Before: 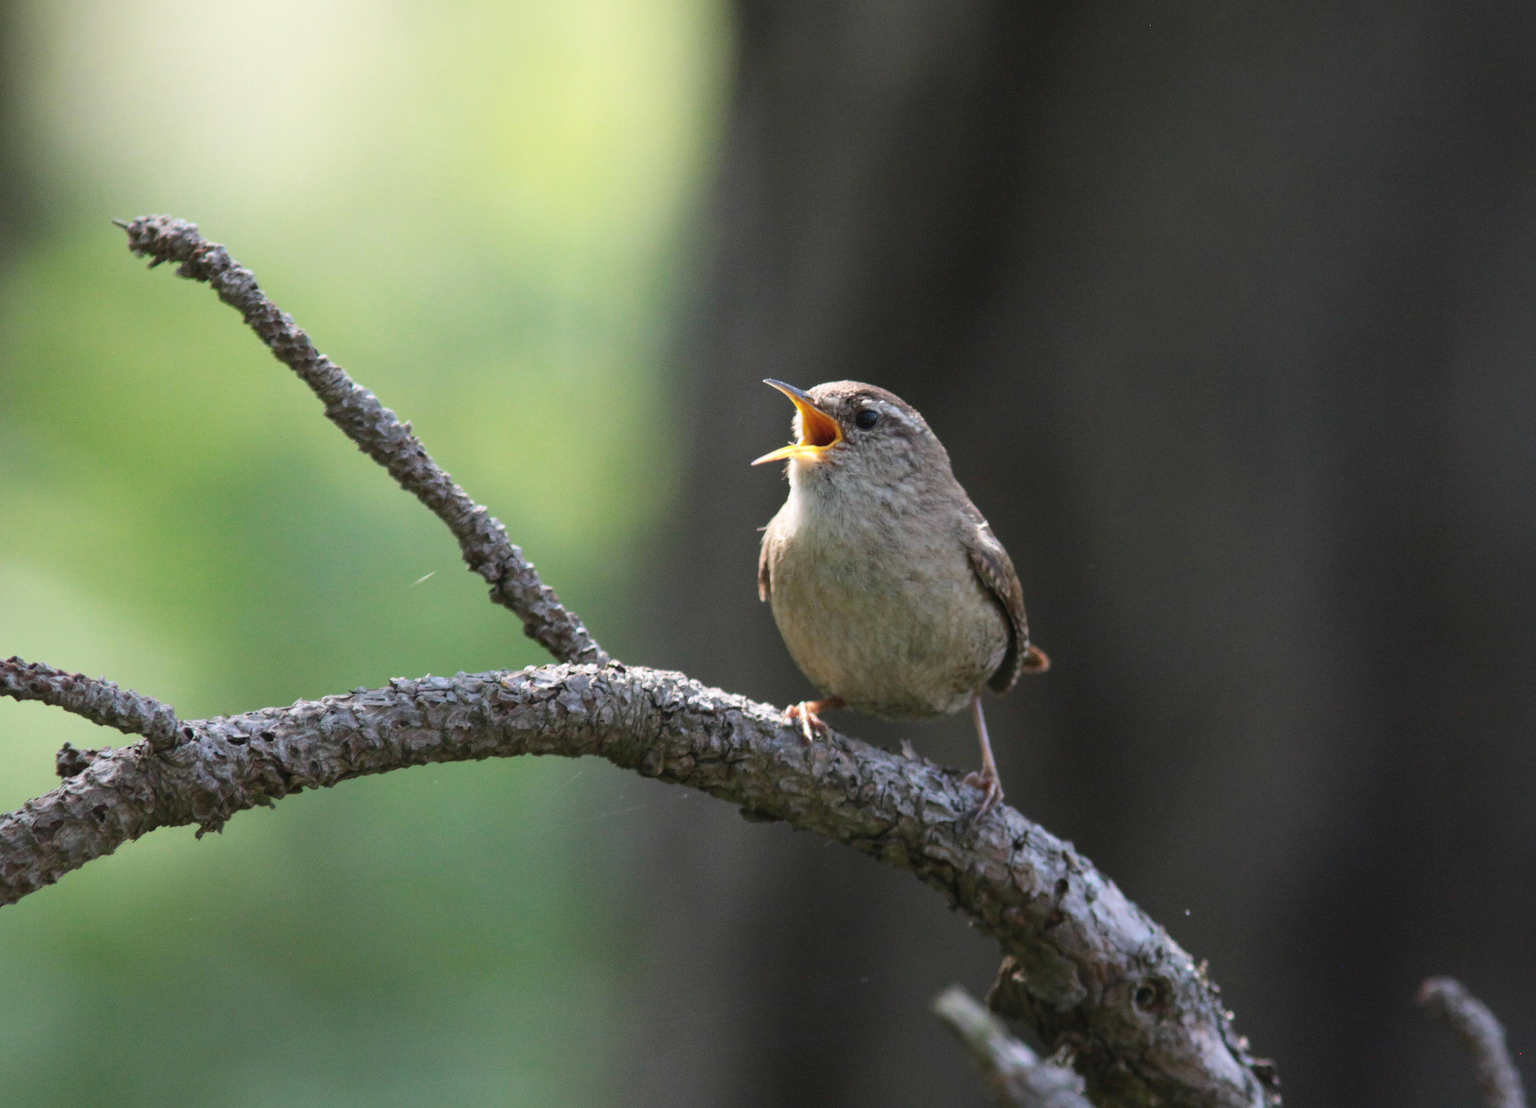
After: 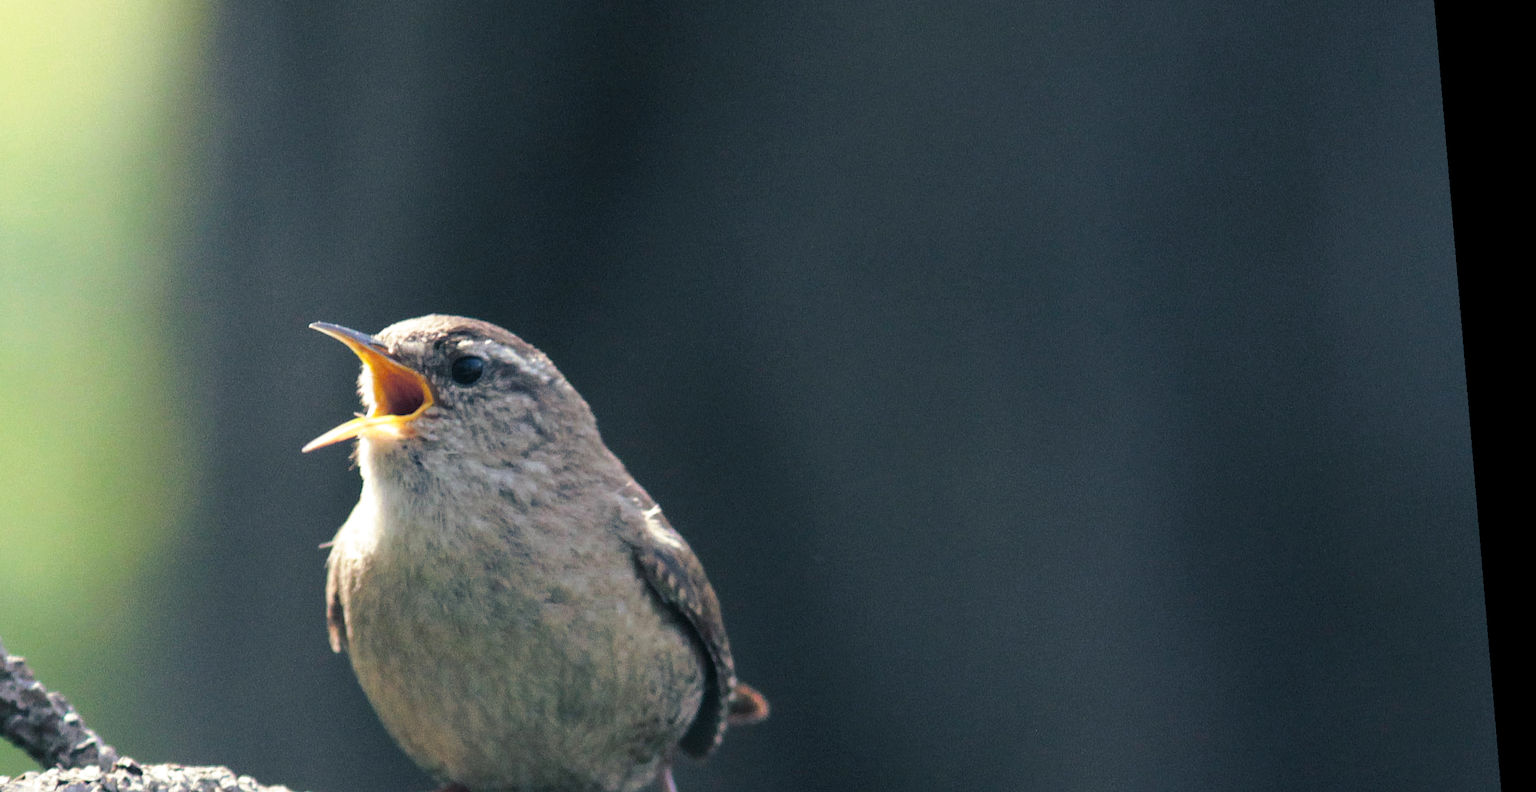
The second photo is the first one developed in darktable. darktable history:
split-toning: shadows › hue 216°, shadows › saturation 1, highlights › hue 57.6°, balance -33.4
exposure: exposure 0.191 EV, compensate highlight preservation false
crop: left 36.005%, top 18.293%, right 0.31%, bottom 38.444%
rotate and perspective: rotation -4.86°, automatic cropping off
